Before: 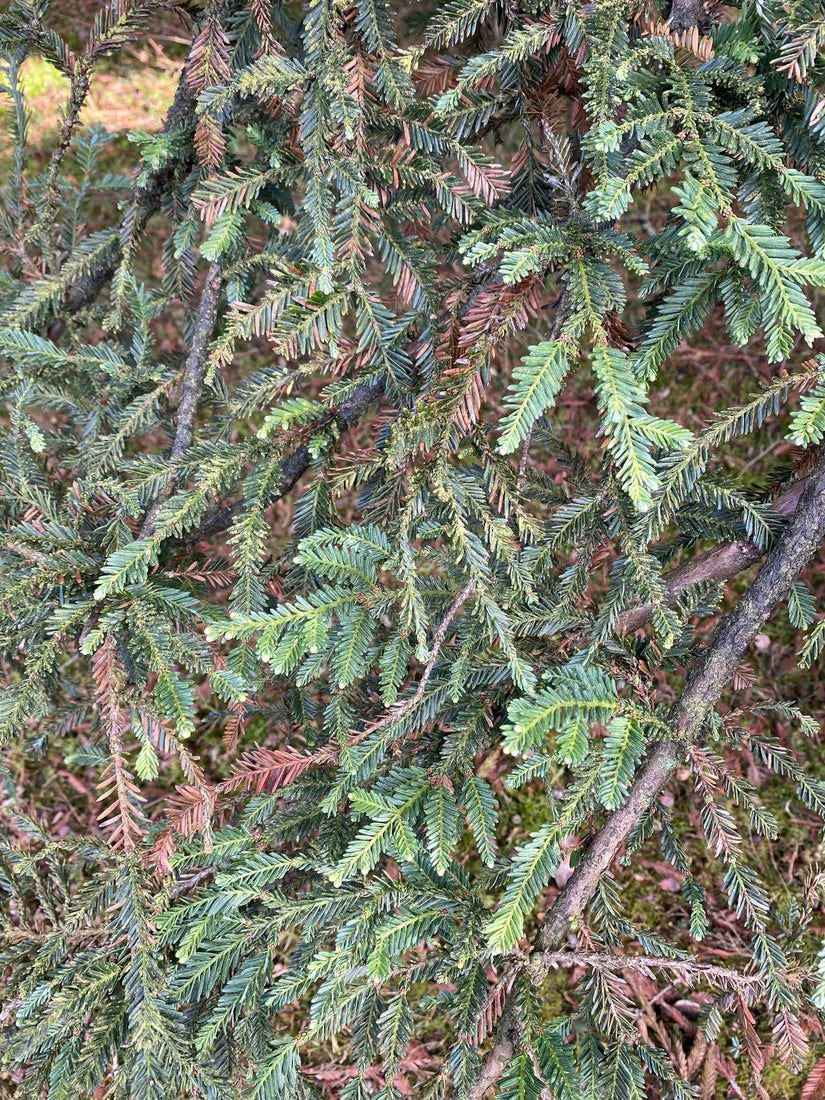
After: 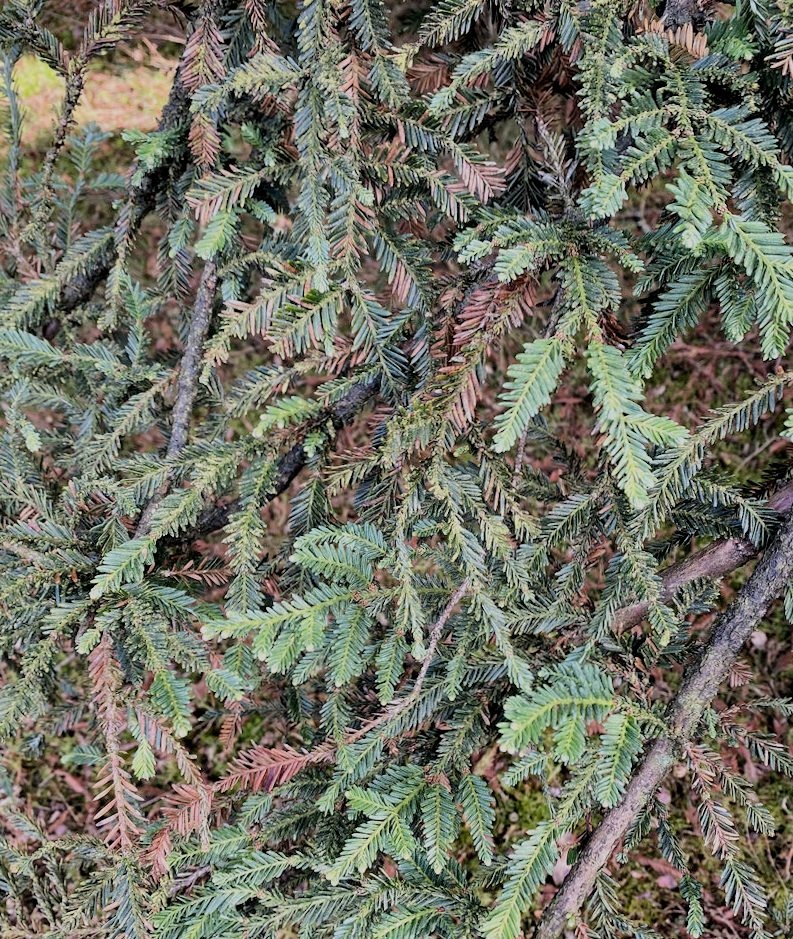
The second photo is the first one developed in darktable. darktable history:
filmic rgb: black relative exposure -4.38 EV, white relative exposure 4.56 EV, hardness 2.37, contrast 1.05
crop and rotate: angle 0.2°, left 0.275%, right 3.127%, bottom 14.18%
contrast brightness saturation: contrast 0.07
